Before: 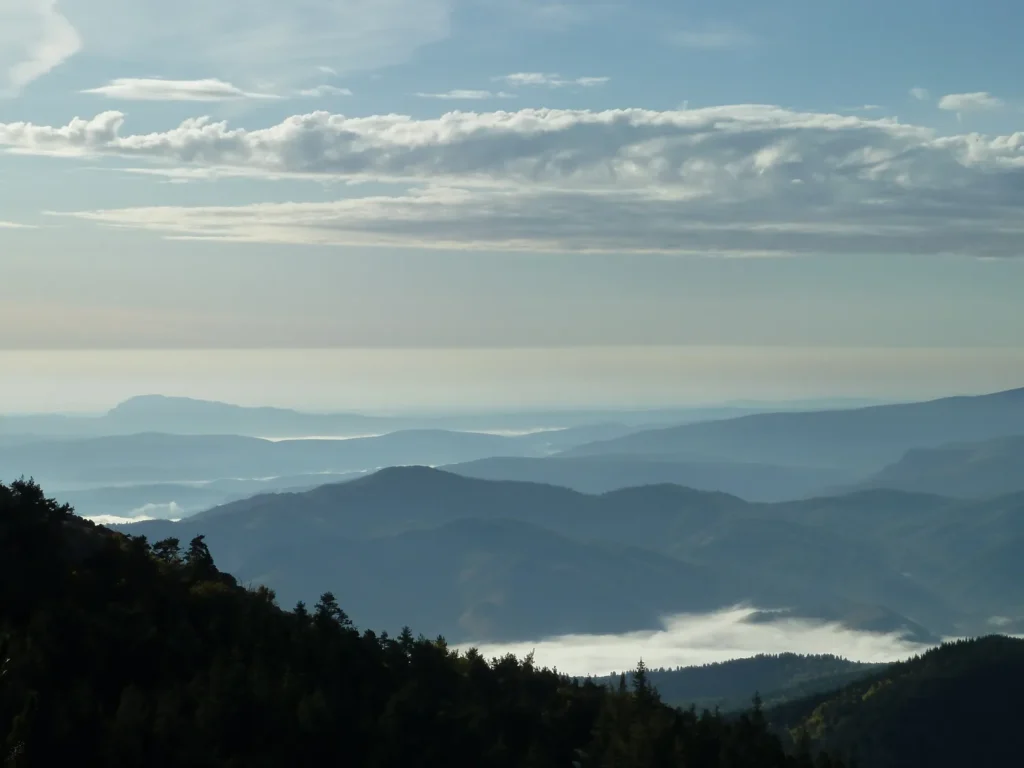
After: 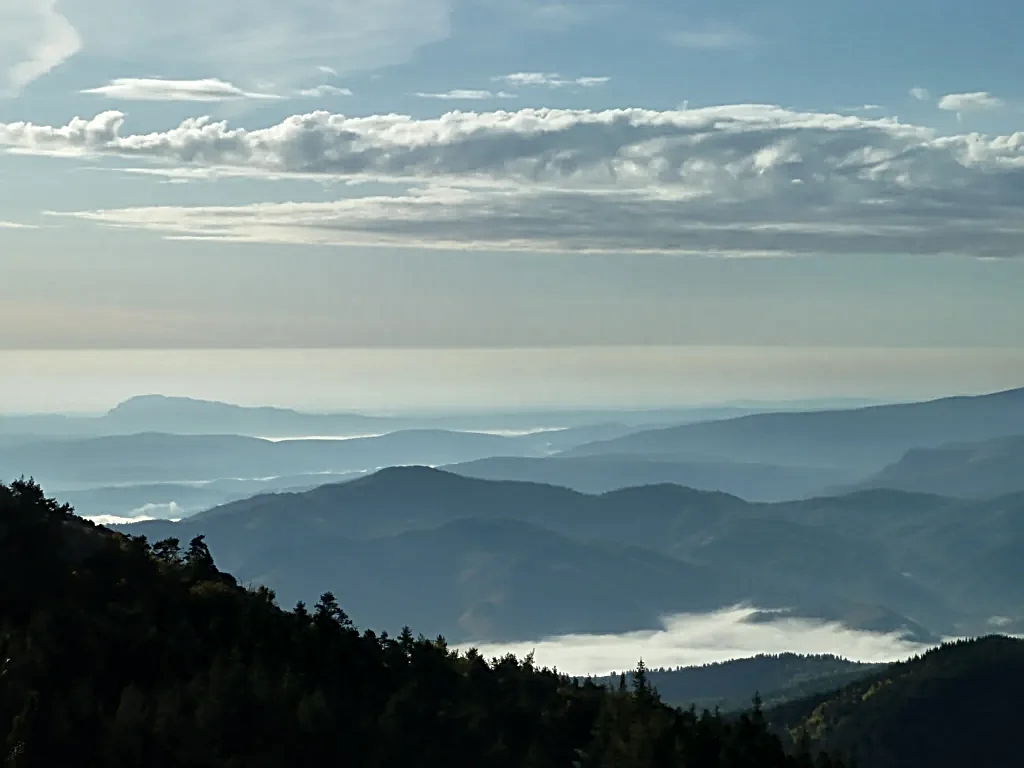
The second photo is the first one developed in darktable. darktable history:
sharpen: radius 2.676, amount 0.669
local contrast: mode bilateral grid, contrast 20, coarseness 50, detail 144%, midtone range 0.2
